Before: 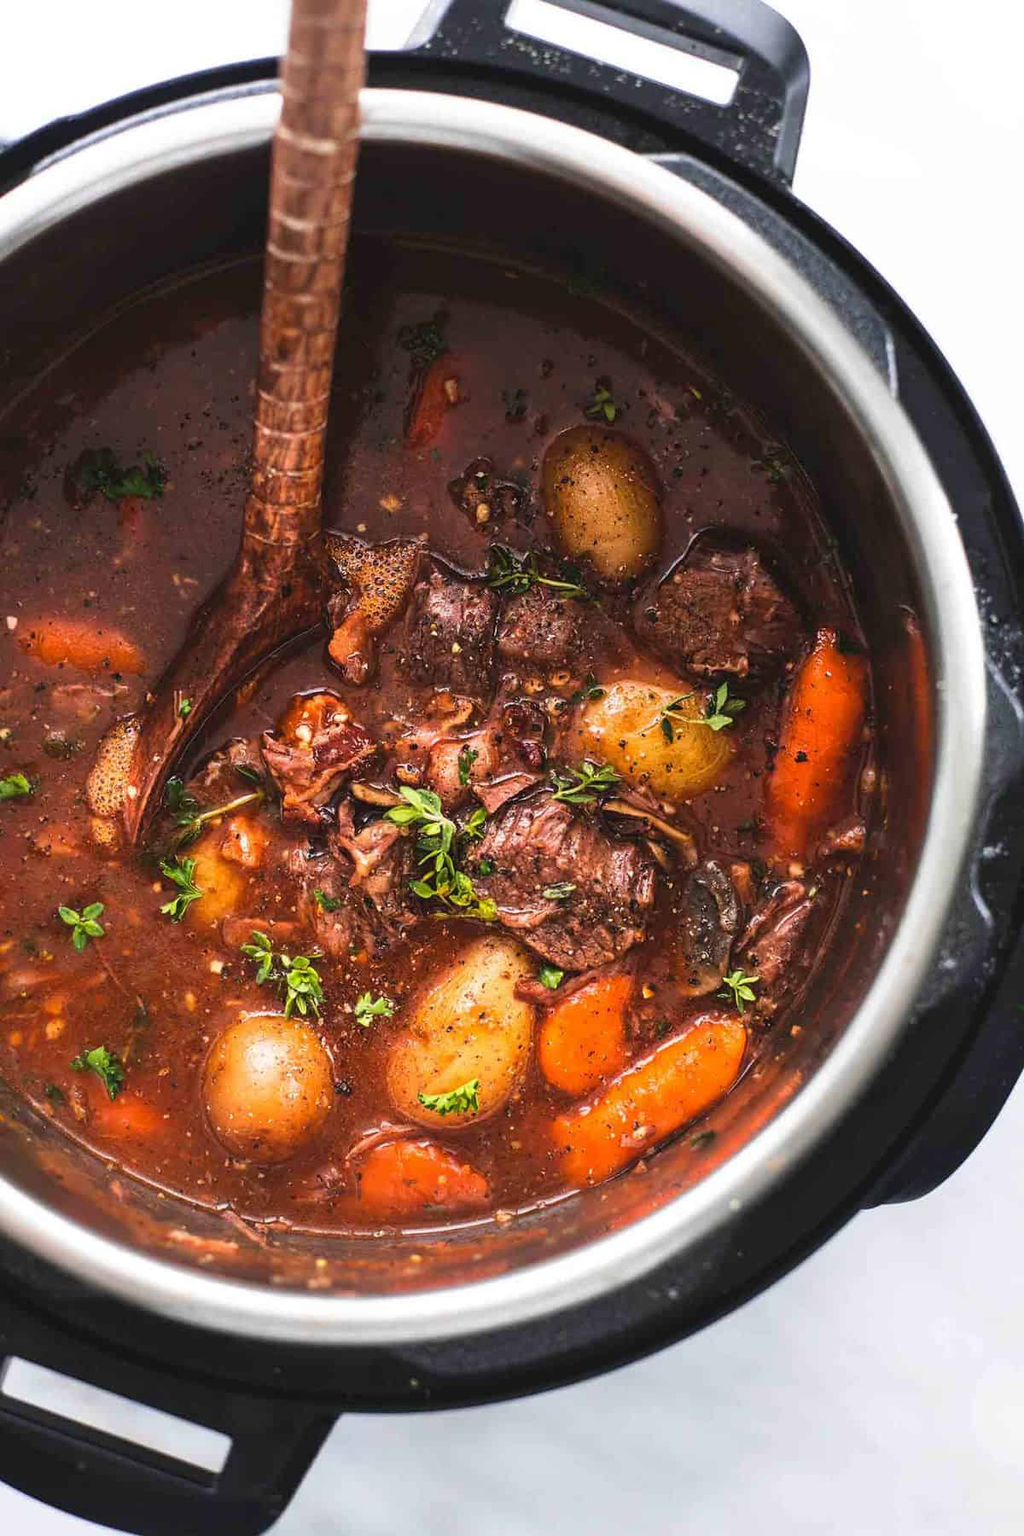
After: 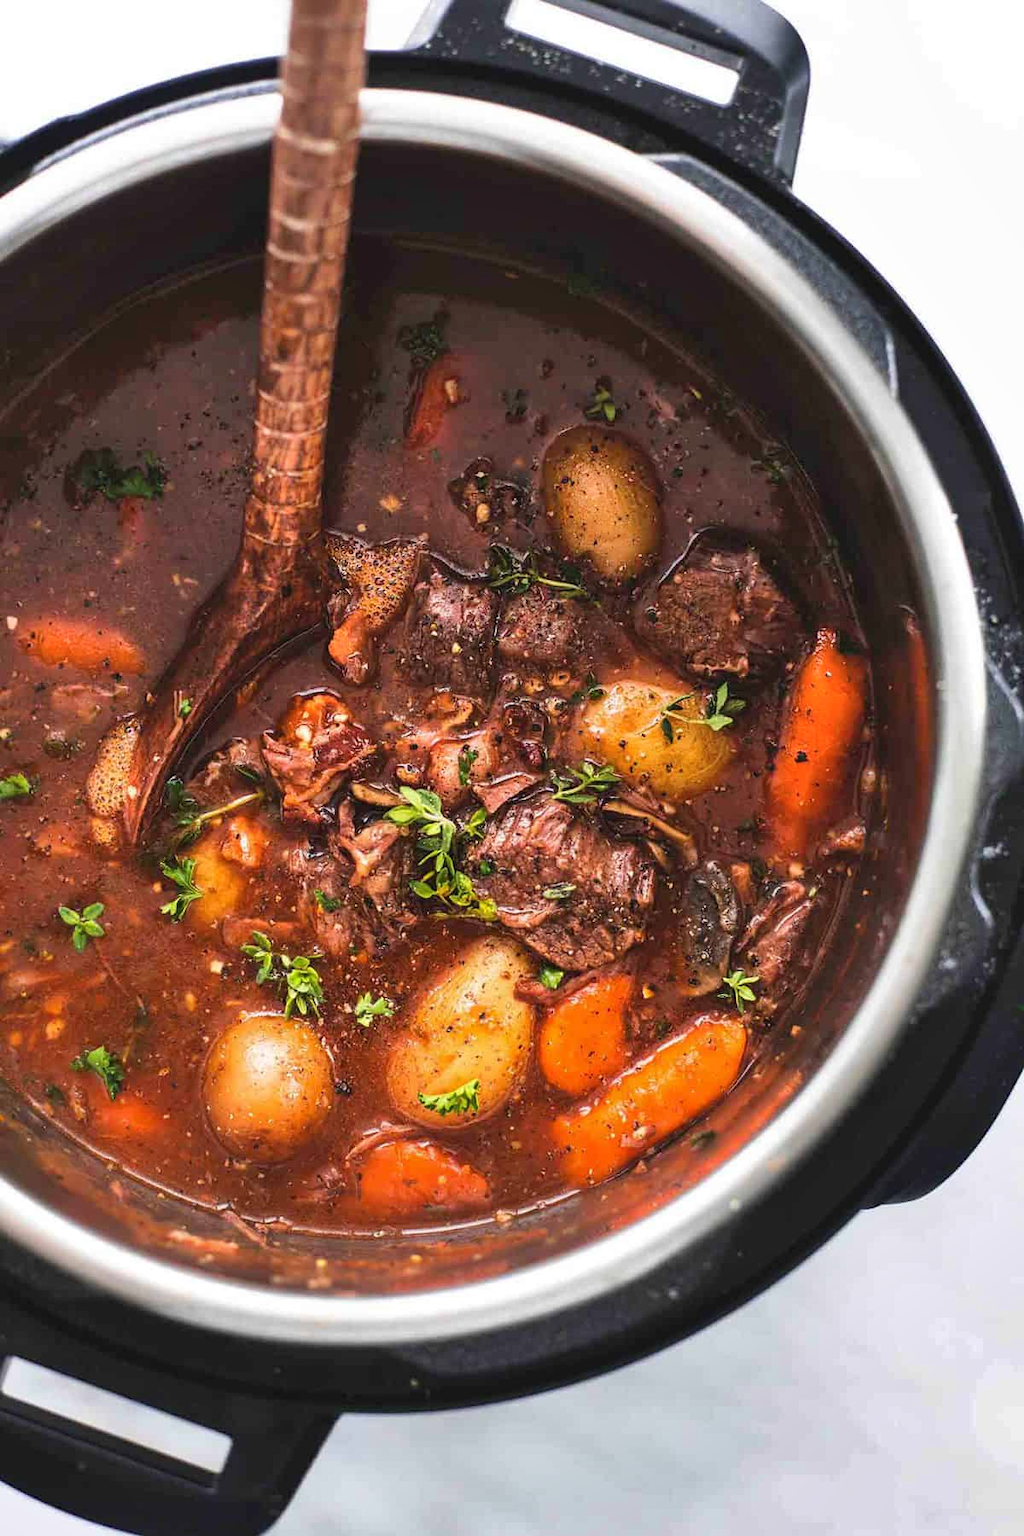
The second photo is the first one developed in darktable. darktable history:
shadows and highlights: shadows color adjustment 97.99%, highlights color adjustment 58.8%, low approximation 0.01, soften with gaussian
